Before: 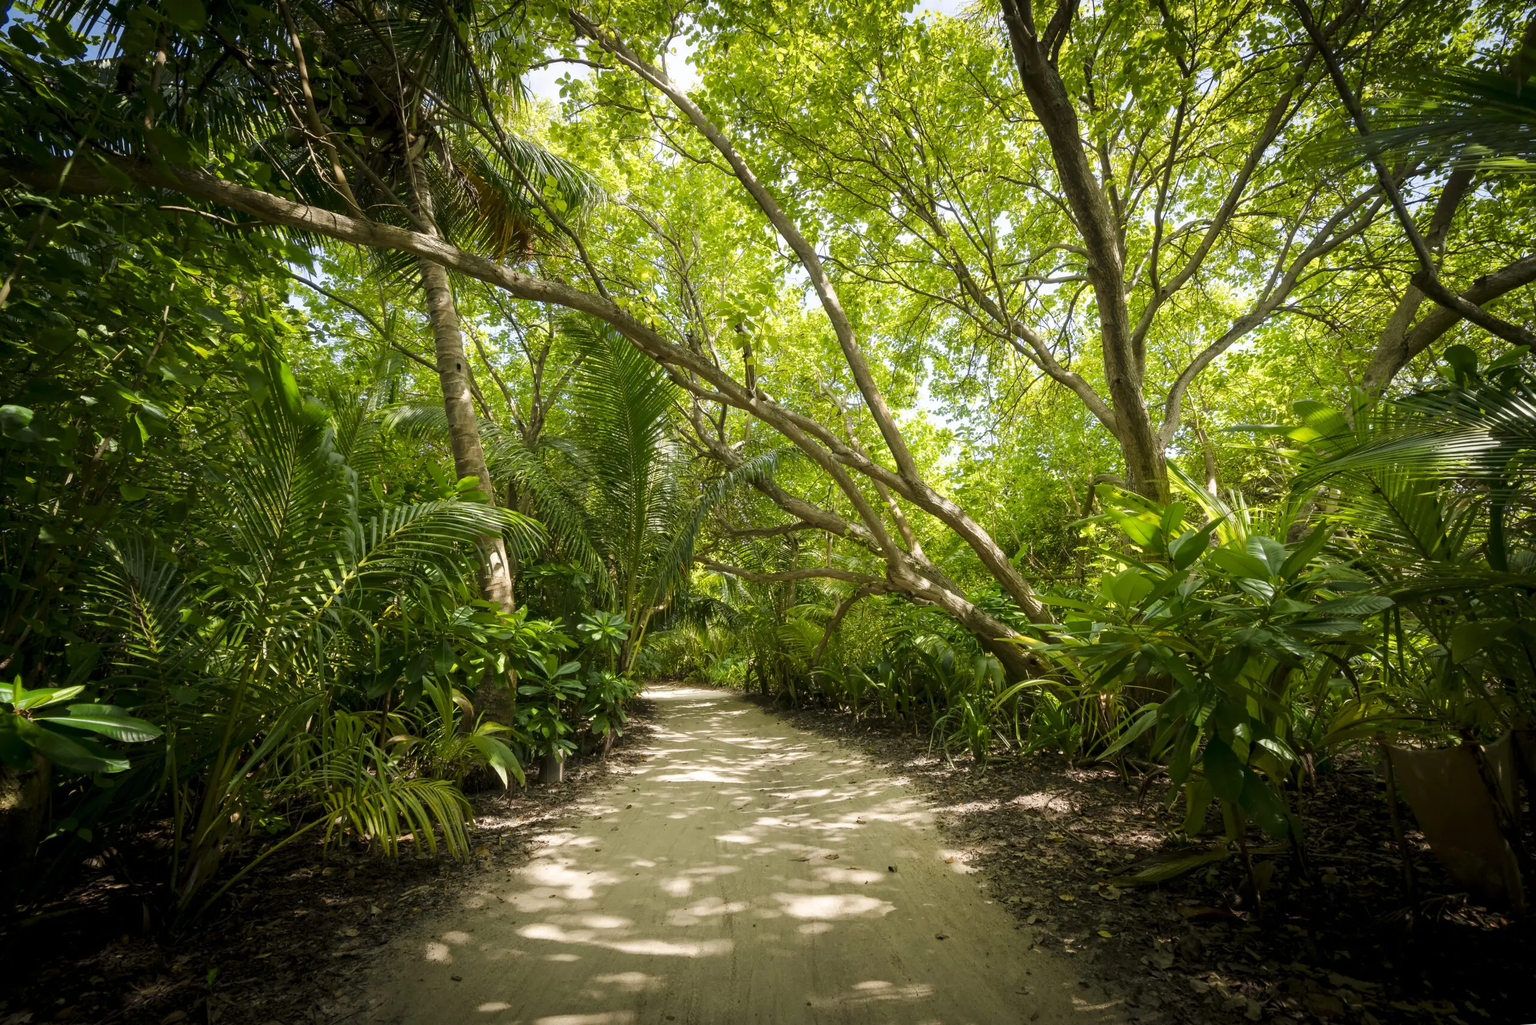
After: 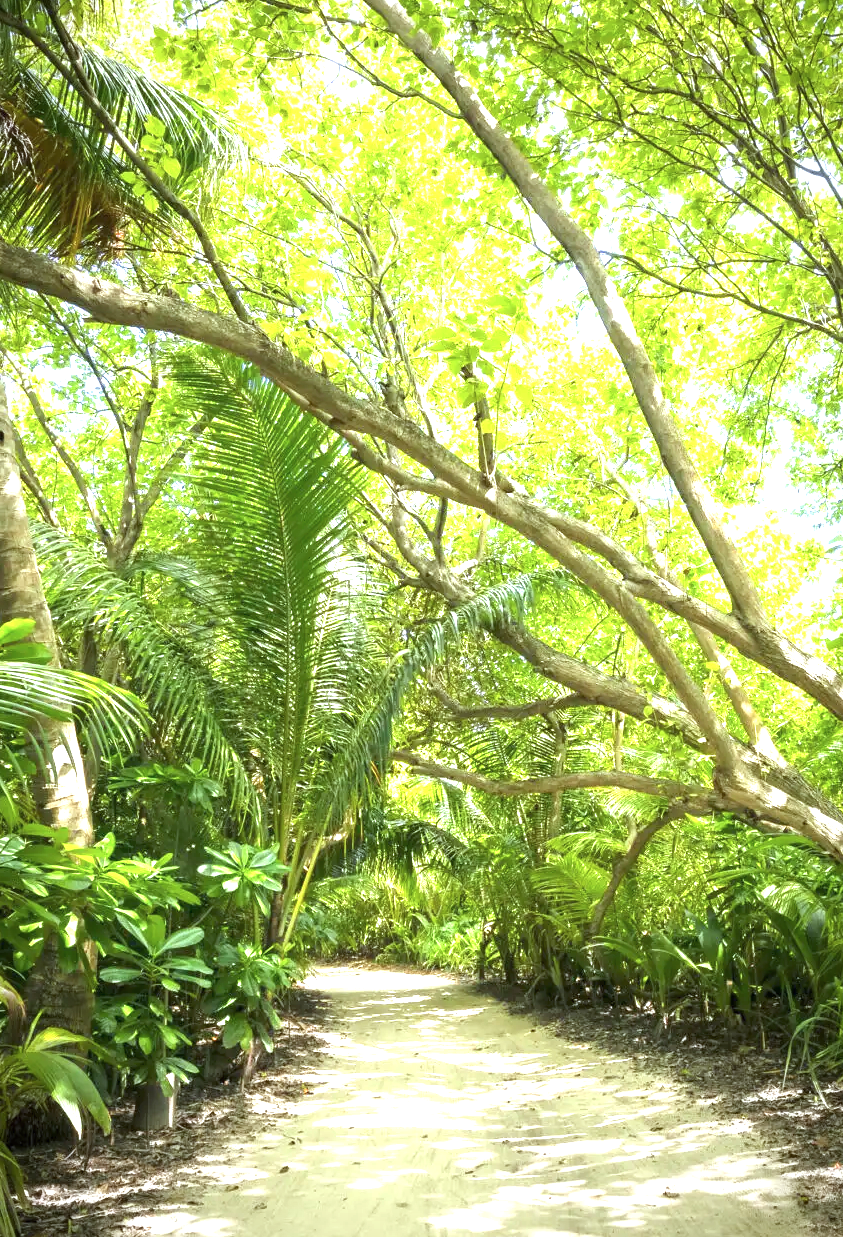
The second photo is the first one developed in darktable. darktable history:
exposure: black level correction 0, exposure 1.76 EV, compensate highlight preservation false
crop and rotate: left 29.856%, top 10.28%, right 37.192%, bottom 17.249%
color calibration: illuminant custom, x 0.368, y 0.373, temperature 4348.53 K
vignetting: brightness -0.564, saturation 0.001, automatic ratio true
